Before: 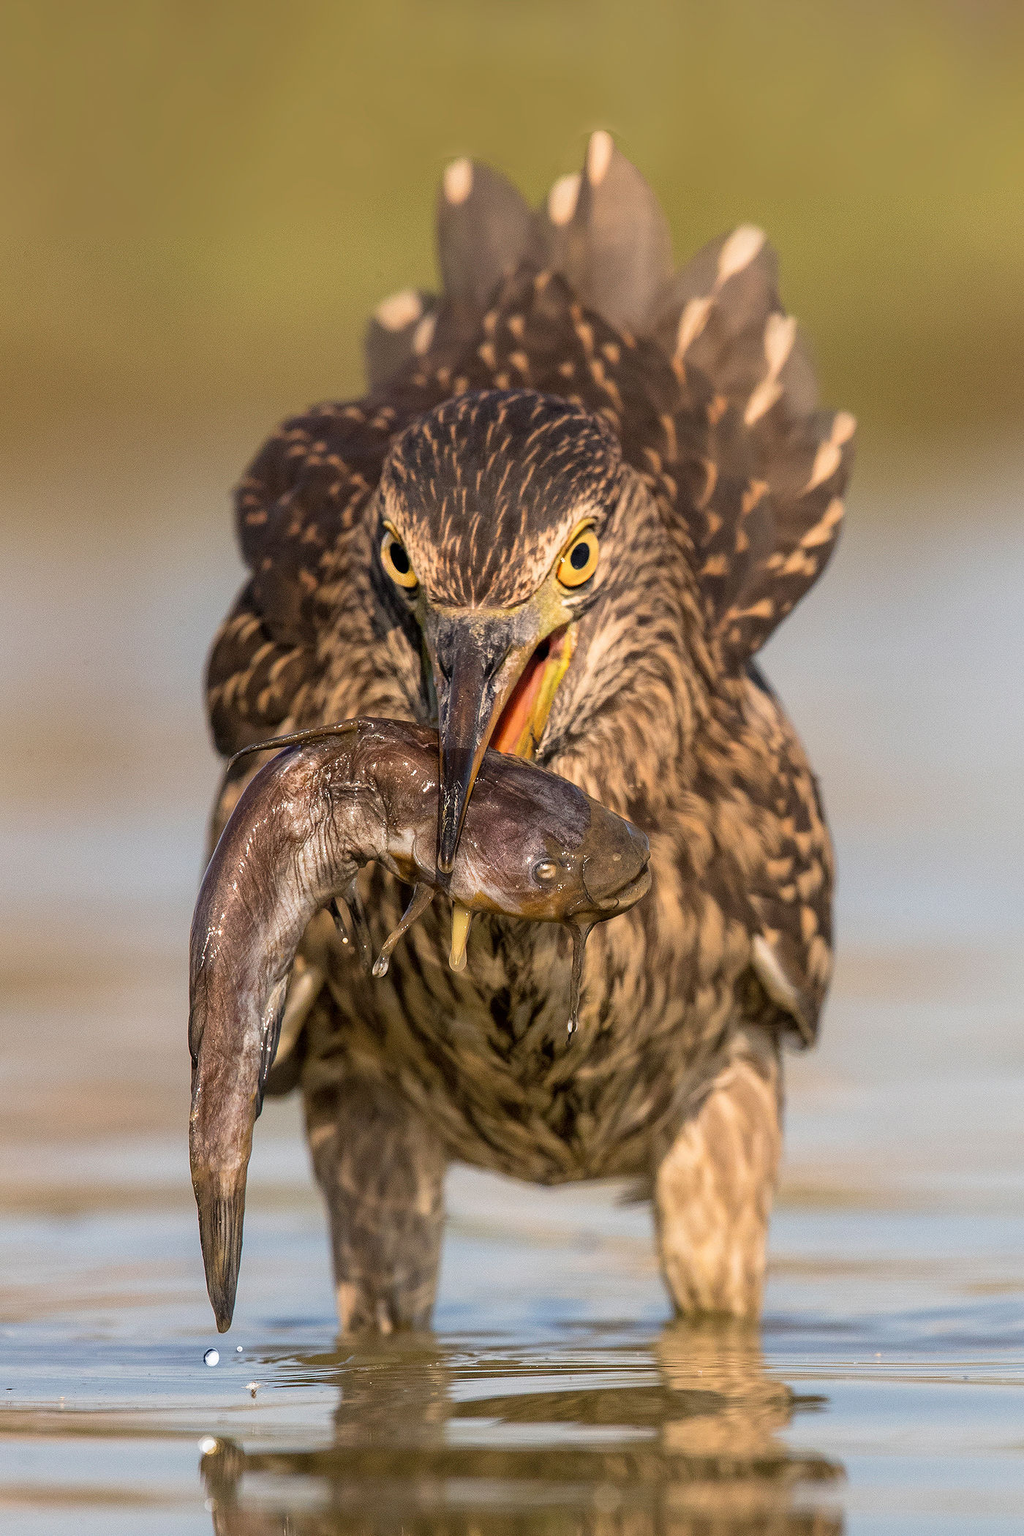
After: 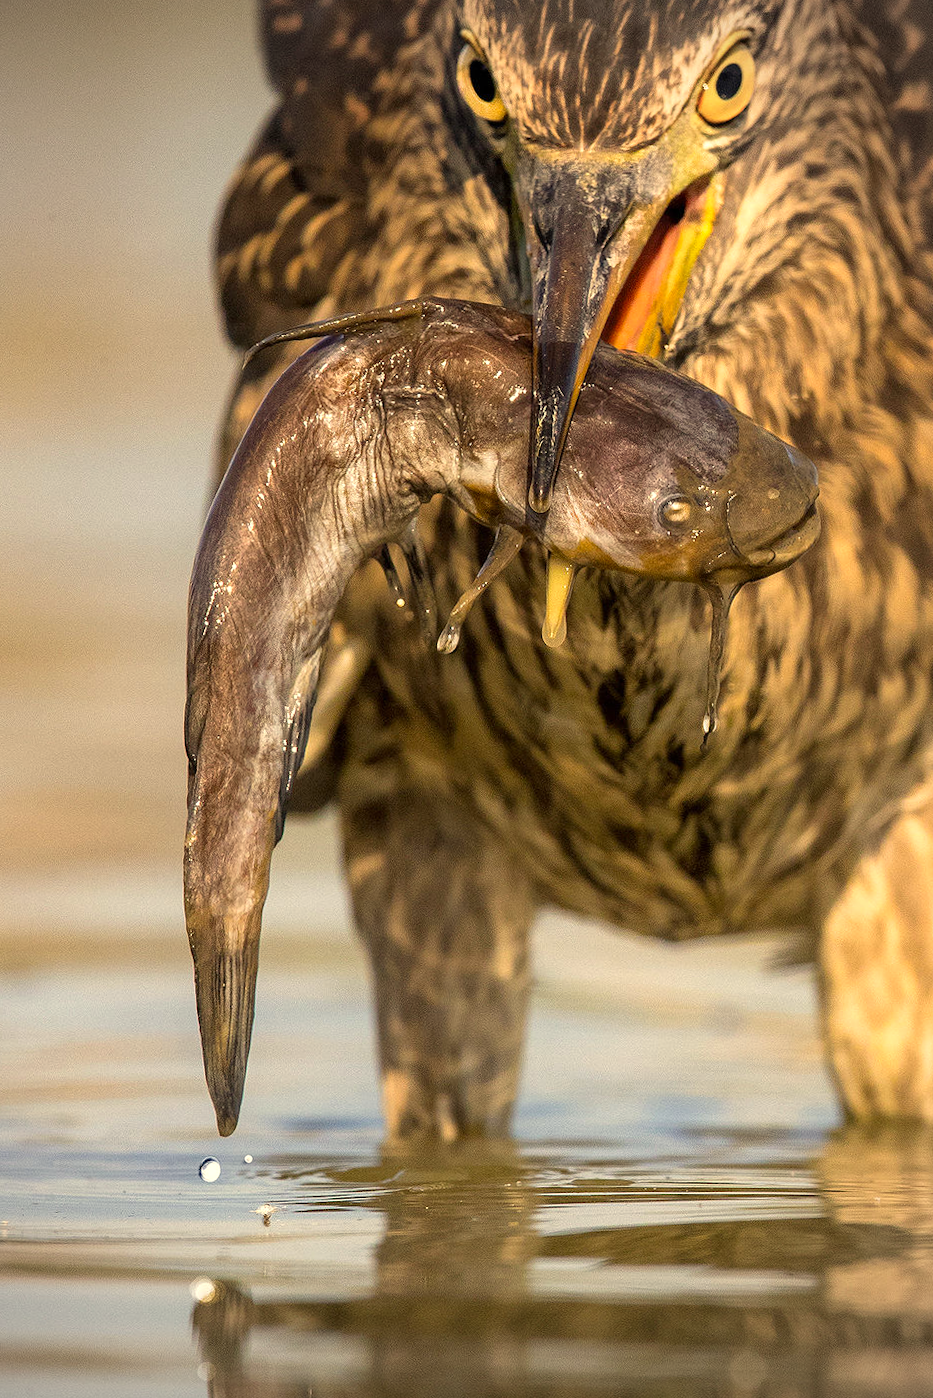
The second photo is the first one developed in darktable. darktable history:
crop and rotate: angle -0.815°, left 3.926%, top 32.009%, right 27.978%
color correction: highlights a* 1.41, highlights b* 18.14
exposure: exposure 0.297 EV, compensate exposure bias true, compensate highlight preservation false
vignetting: on, module defaults
